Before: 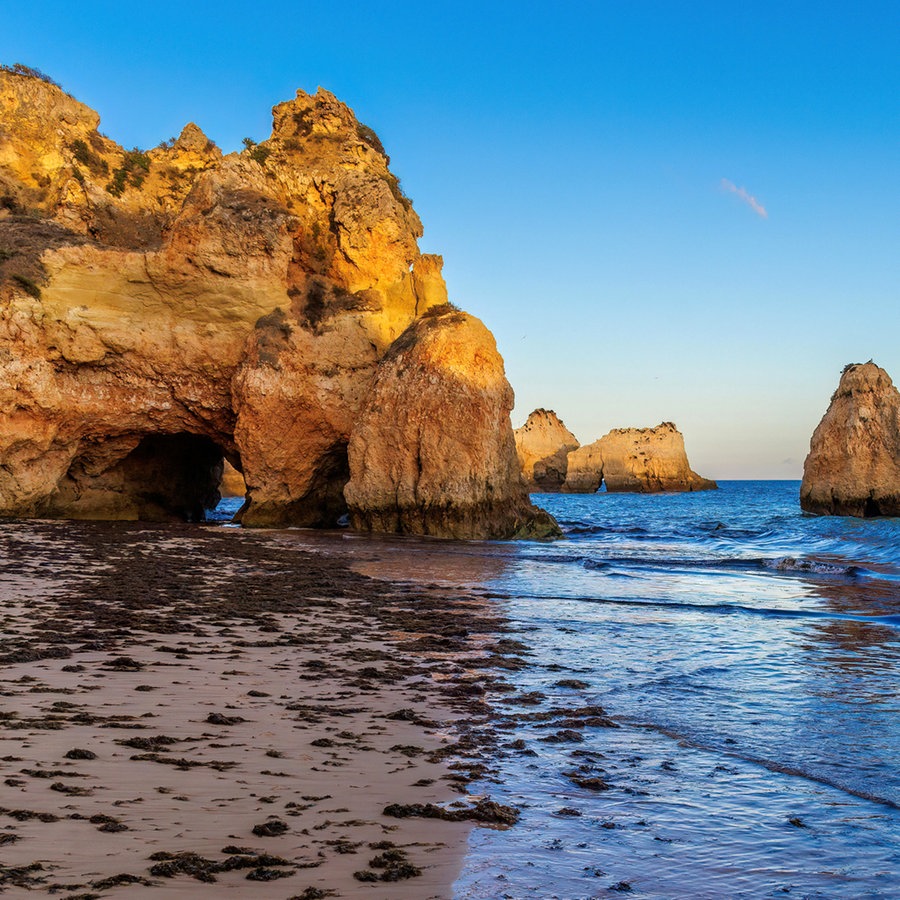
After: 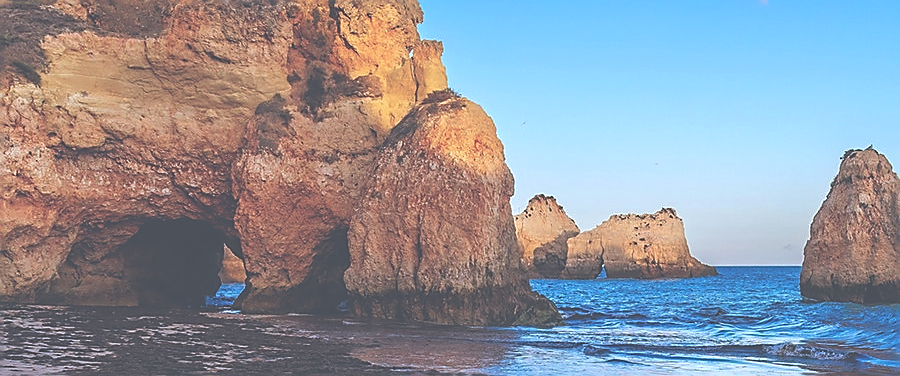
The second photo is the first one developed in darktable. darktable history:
color correction: highlights a* -2.24, highlights b* -18.1
crop and rotate: top 23.84%, bottom 34.294%
exposure: black level correction -0.087, compensate highlight preservation false
sharpen: radius 1.4, amount 1.25, threshold 0.7
tone equalizer: on, module defaults
